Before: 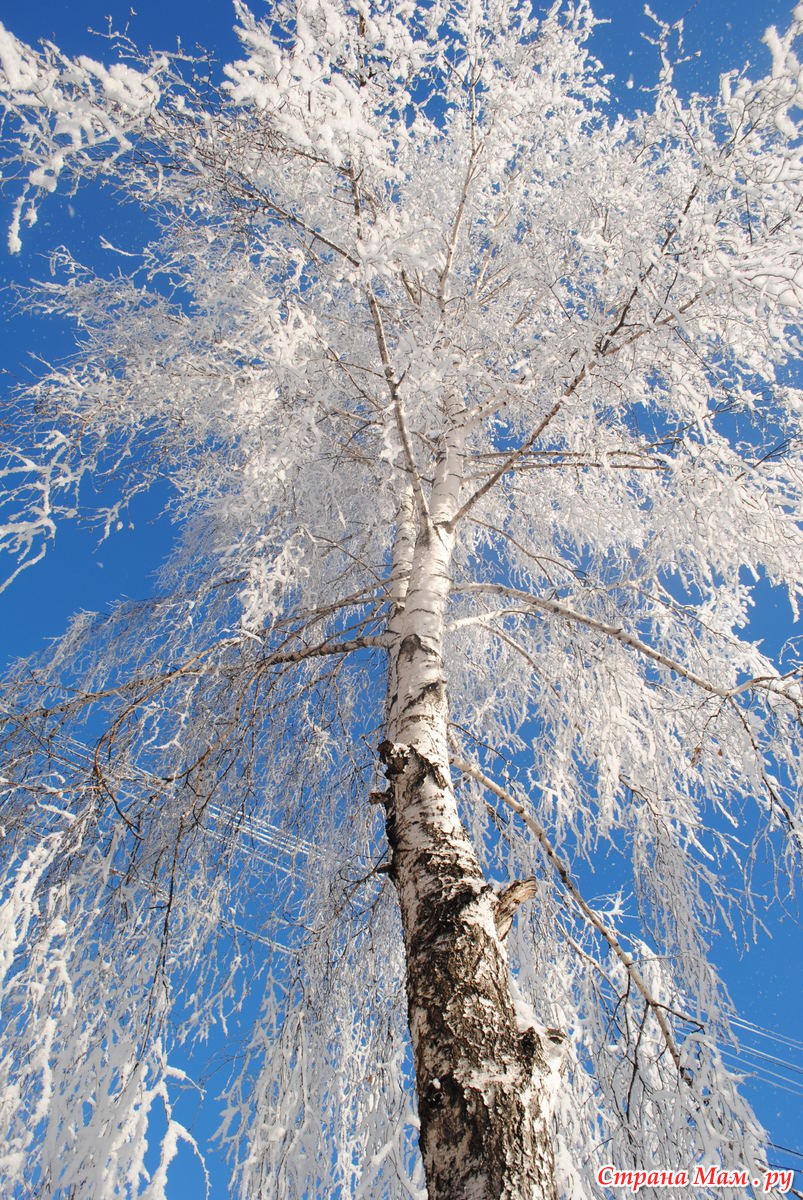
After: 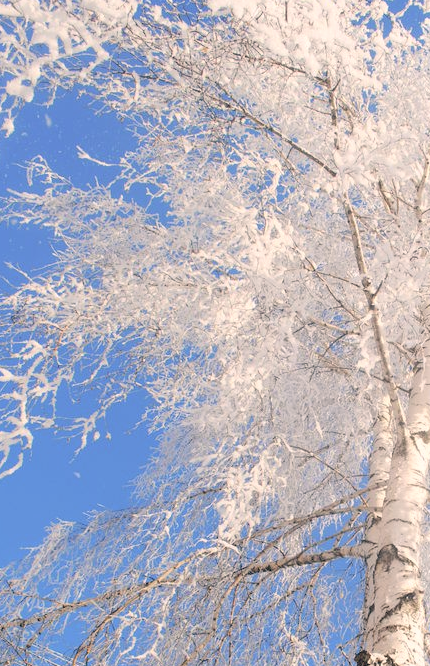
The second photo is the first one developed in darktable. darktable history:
color correction: highlights a* 5.37, highlights b* 5.3, shadows a* -4.76, shadows b* -5.05
crop and rotate: left 3.066%, top 7.582%, right 43.263%, bottom 36.835%
contrast brightness saturation: brightness 0.282
